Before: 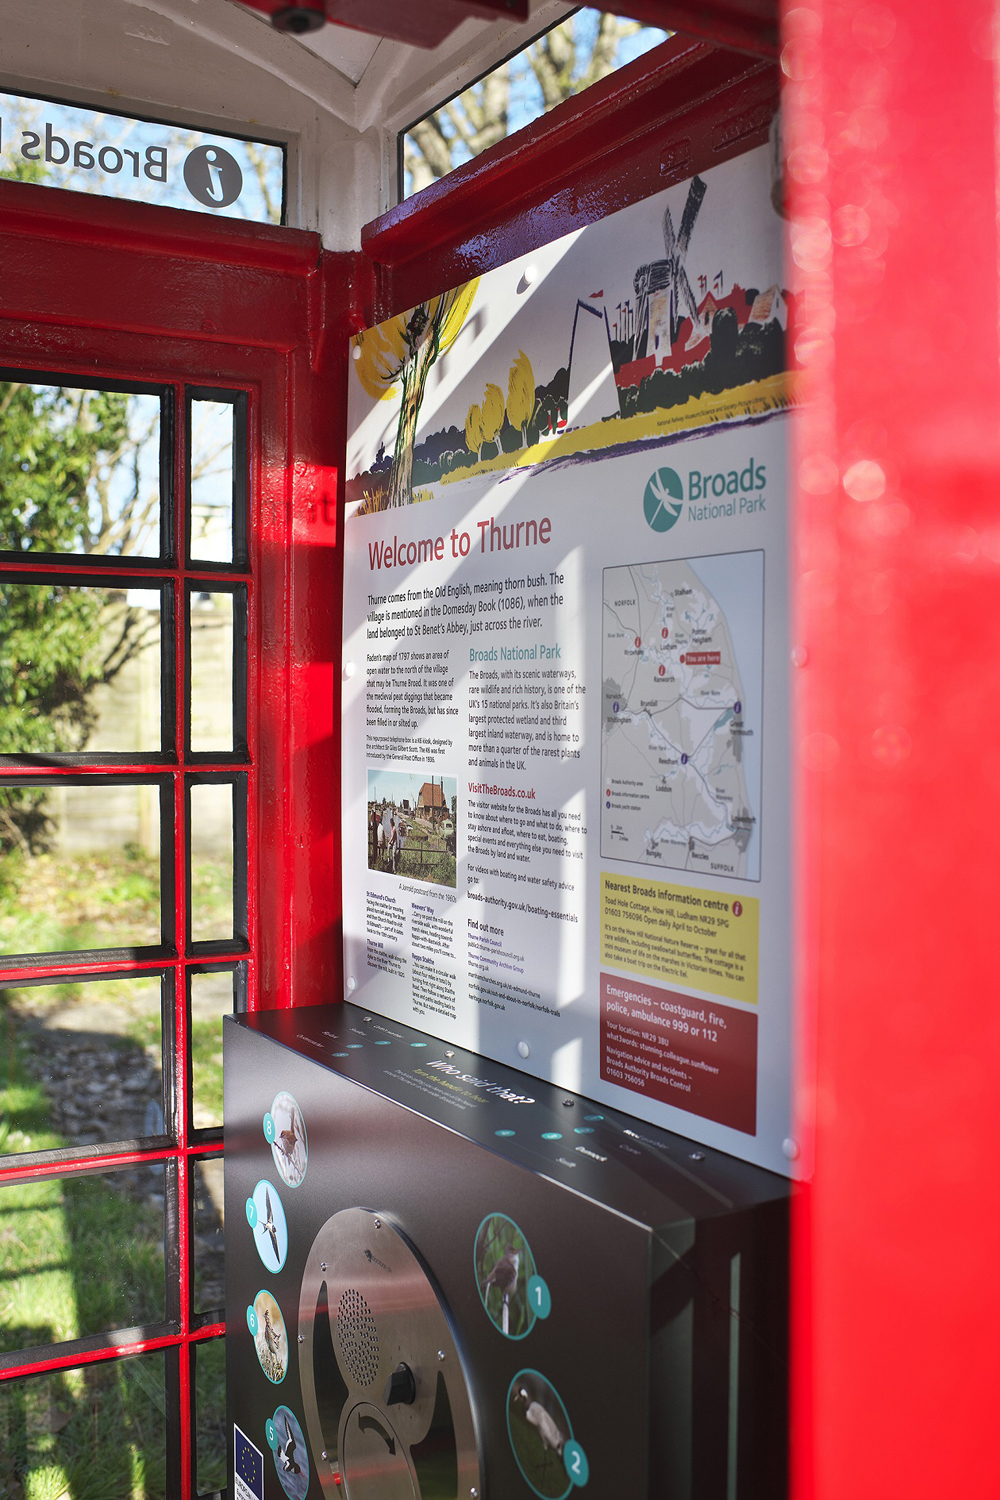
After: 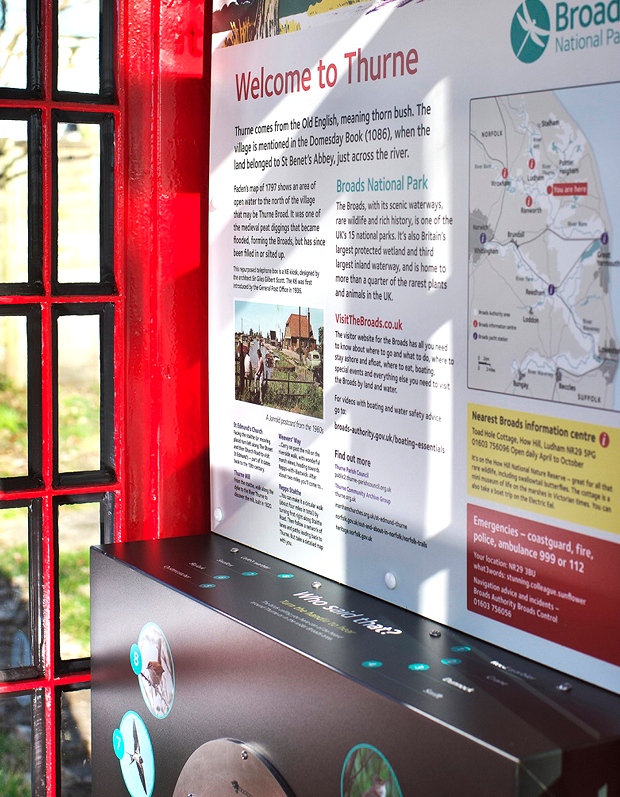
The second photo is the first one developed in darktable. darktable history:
crop: left 13.312%, top 31.28%, right 24.627%, bottom 15.582%
tone equalizer: -8 EV -0.417 EV, -7 EV -0.389 EV, -6 EV -0.333 EV, -5 EV -0.222 EV, -3 EV 0.222 EV, -2 EV 0.333 EV, -1 EV 0.389 EV, +0 EV 0.417 EV, edges refinement/feathering 500, mask exposure compensation -1.57 EV, preserve details no
shadows and highlights: shadows 20.55, highlights -20.99, soften with gaussian
